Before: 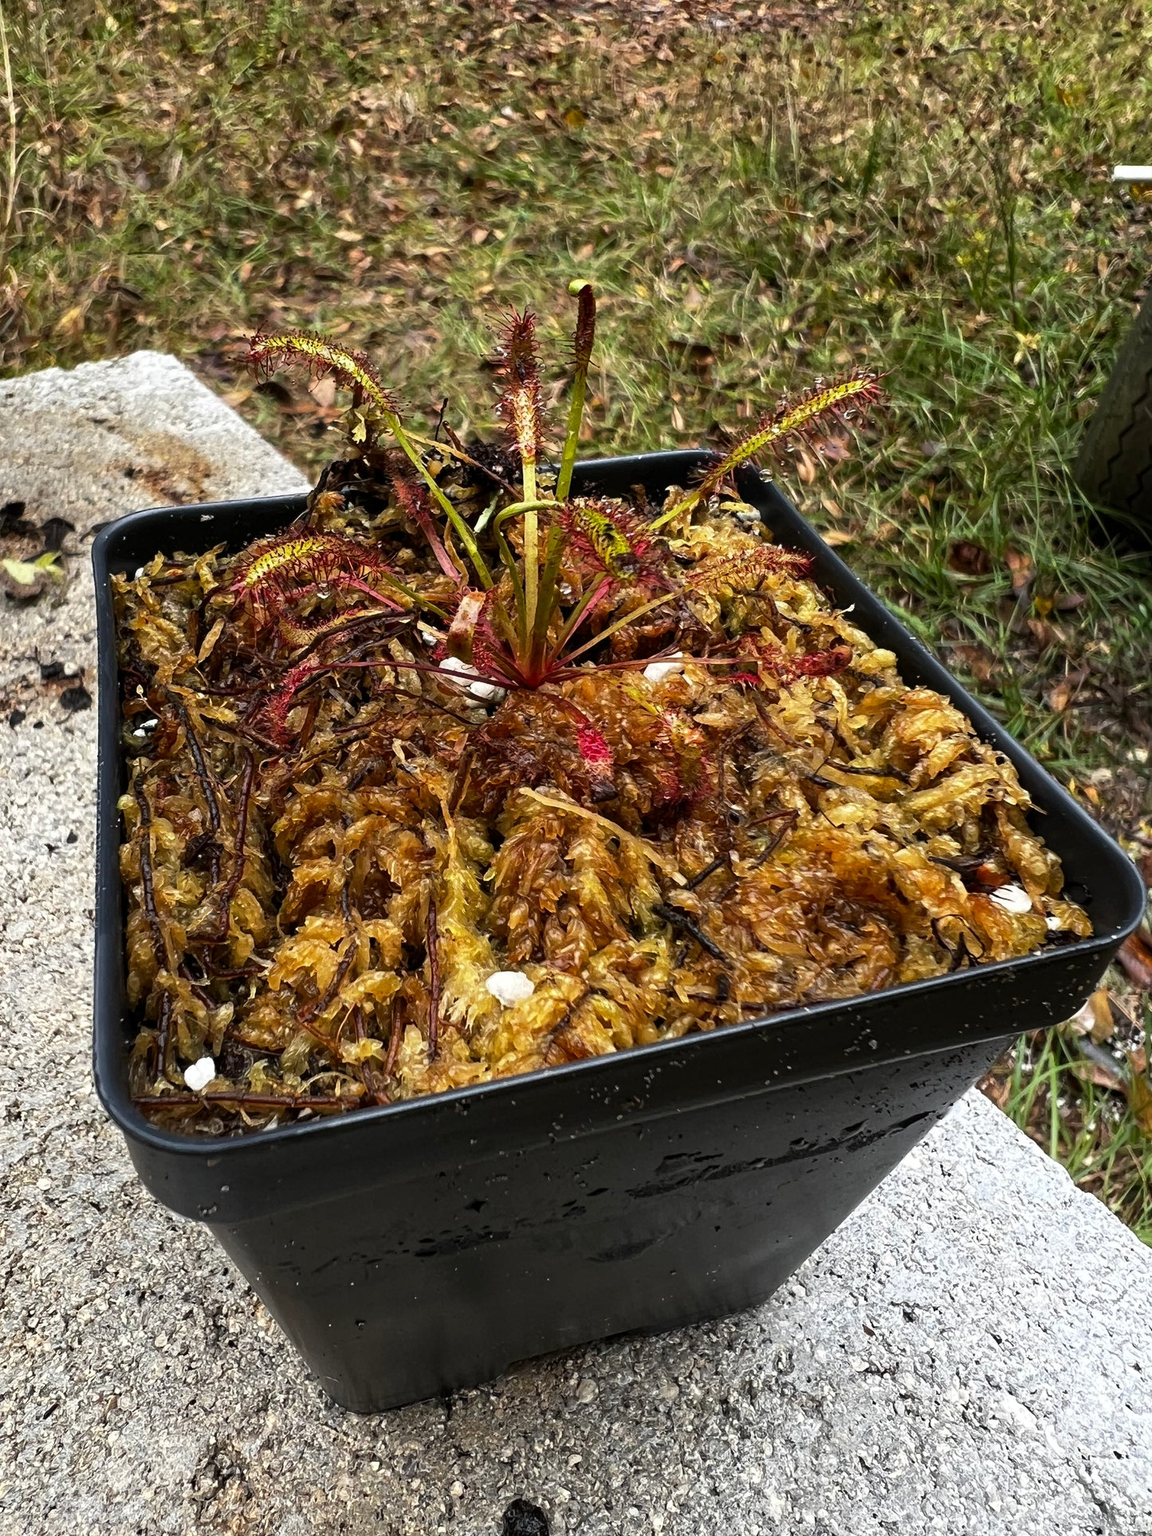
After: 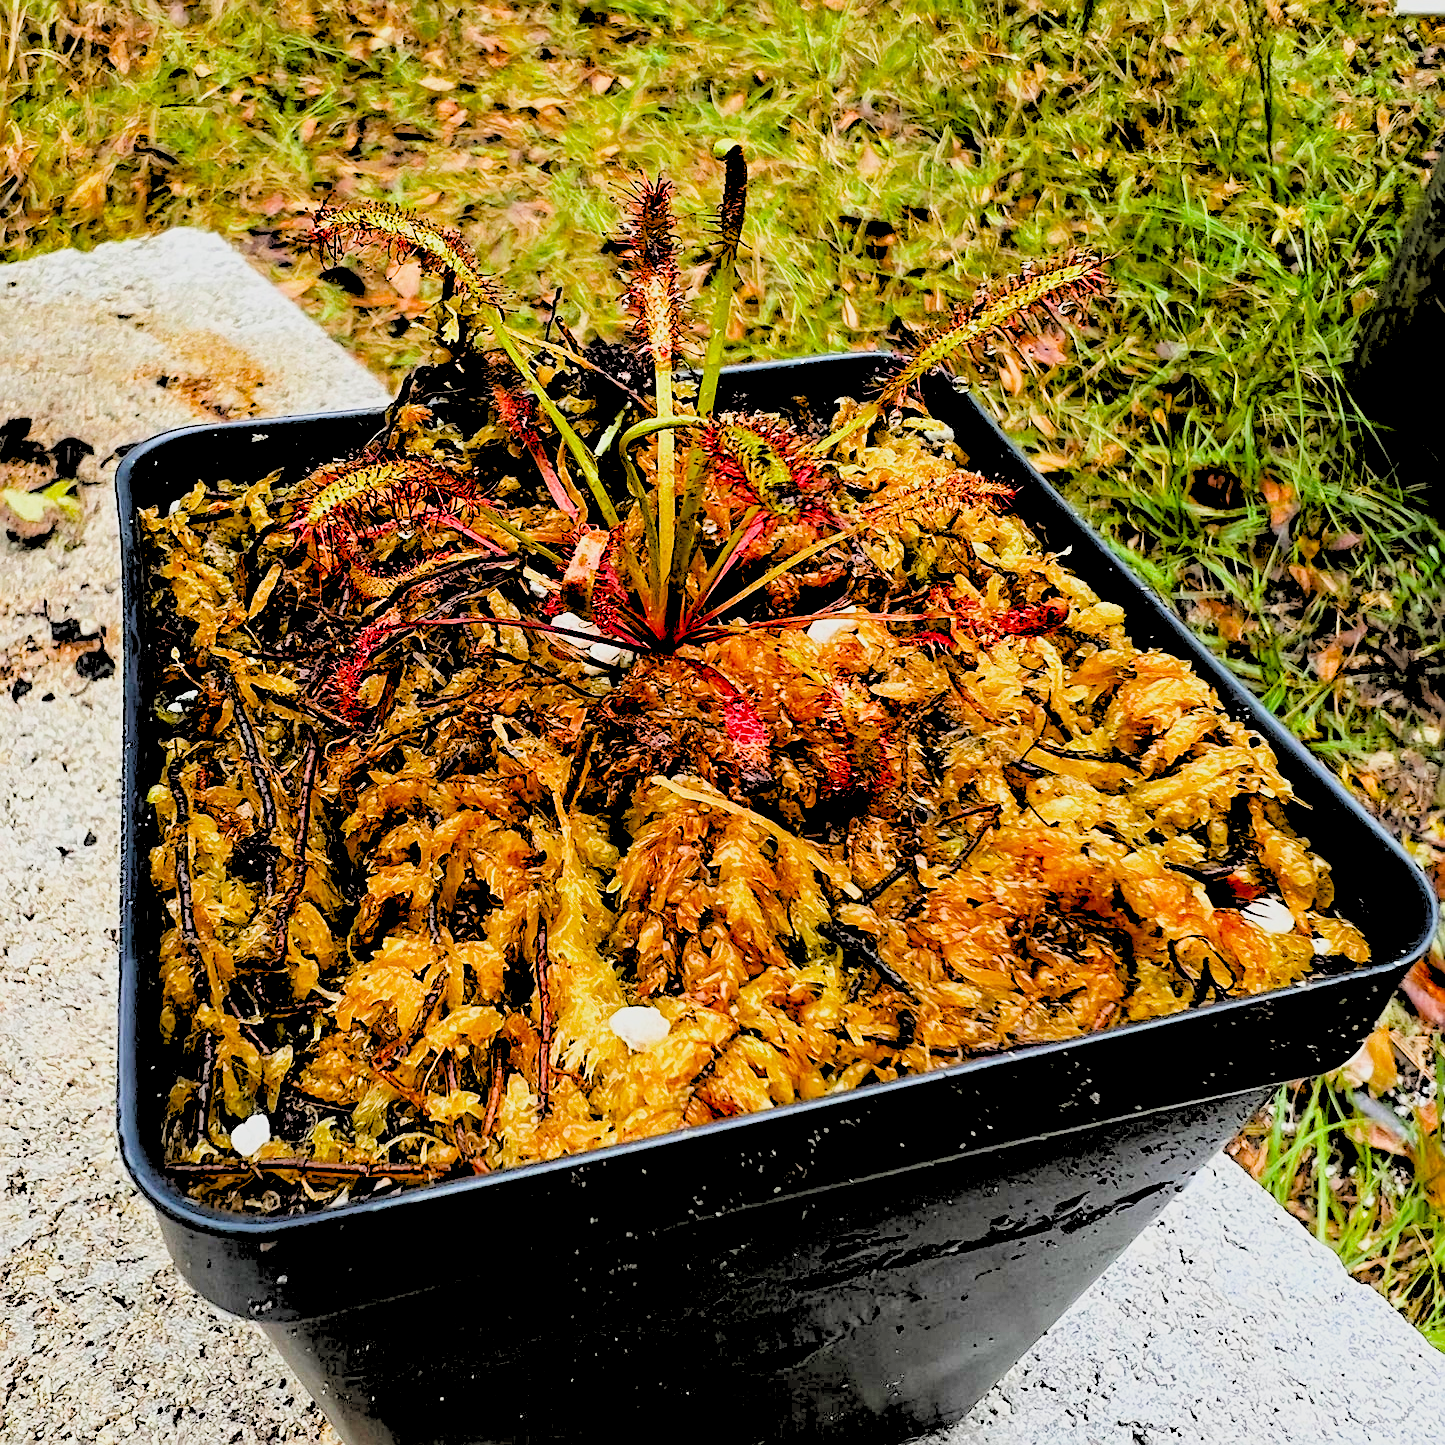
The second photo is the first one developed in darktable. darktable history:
exposure: black level correction 0, exposure 0.7 EV, compensate exposure bias true, compensate highlight preservation false
filmic rgb: black relative exposure -8.79 EV, white relative exposure 4.98 EV, threshold 6 EV, target black luminance 0%, hardness 3.77, latitude 66.34%, contrast 0.822, highlights saturation mix 10%, shadows ↔ highlights balance 20%, add noise in highlights 0.1, color science v4 (2020), iterations of high-quality reconstruction 0, type of noise poissonian, enable highlight reconstruction true
tone equalizer: -8 EV -0.75 EV, -7 EV -0.7 EV, -6 EV -0.6 EV, -5 EV -0.4 EV, -3 EV 0.4 EV, -2 EV 0.6 EV, -1 EV 0.7 EV, +0 EV 0.75 EV, edges refinement/feathering 500, mask exposure compensation -1.57 EV, preserve details no
color balance rgb: perceptual saturation grading › global saturation 25%, global vibrance 20%
crop: top 11.038%, bottom 13.962%
sharpen: on, module defaults
rgb levels: levels [[0.027, 0.429, 0.996], [0, 0.5, 1], [0, 0.5, 1]]
